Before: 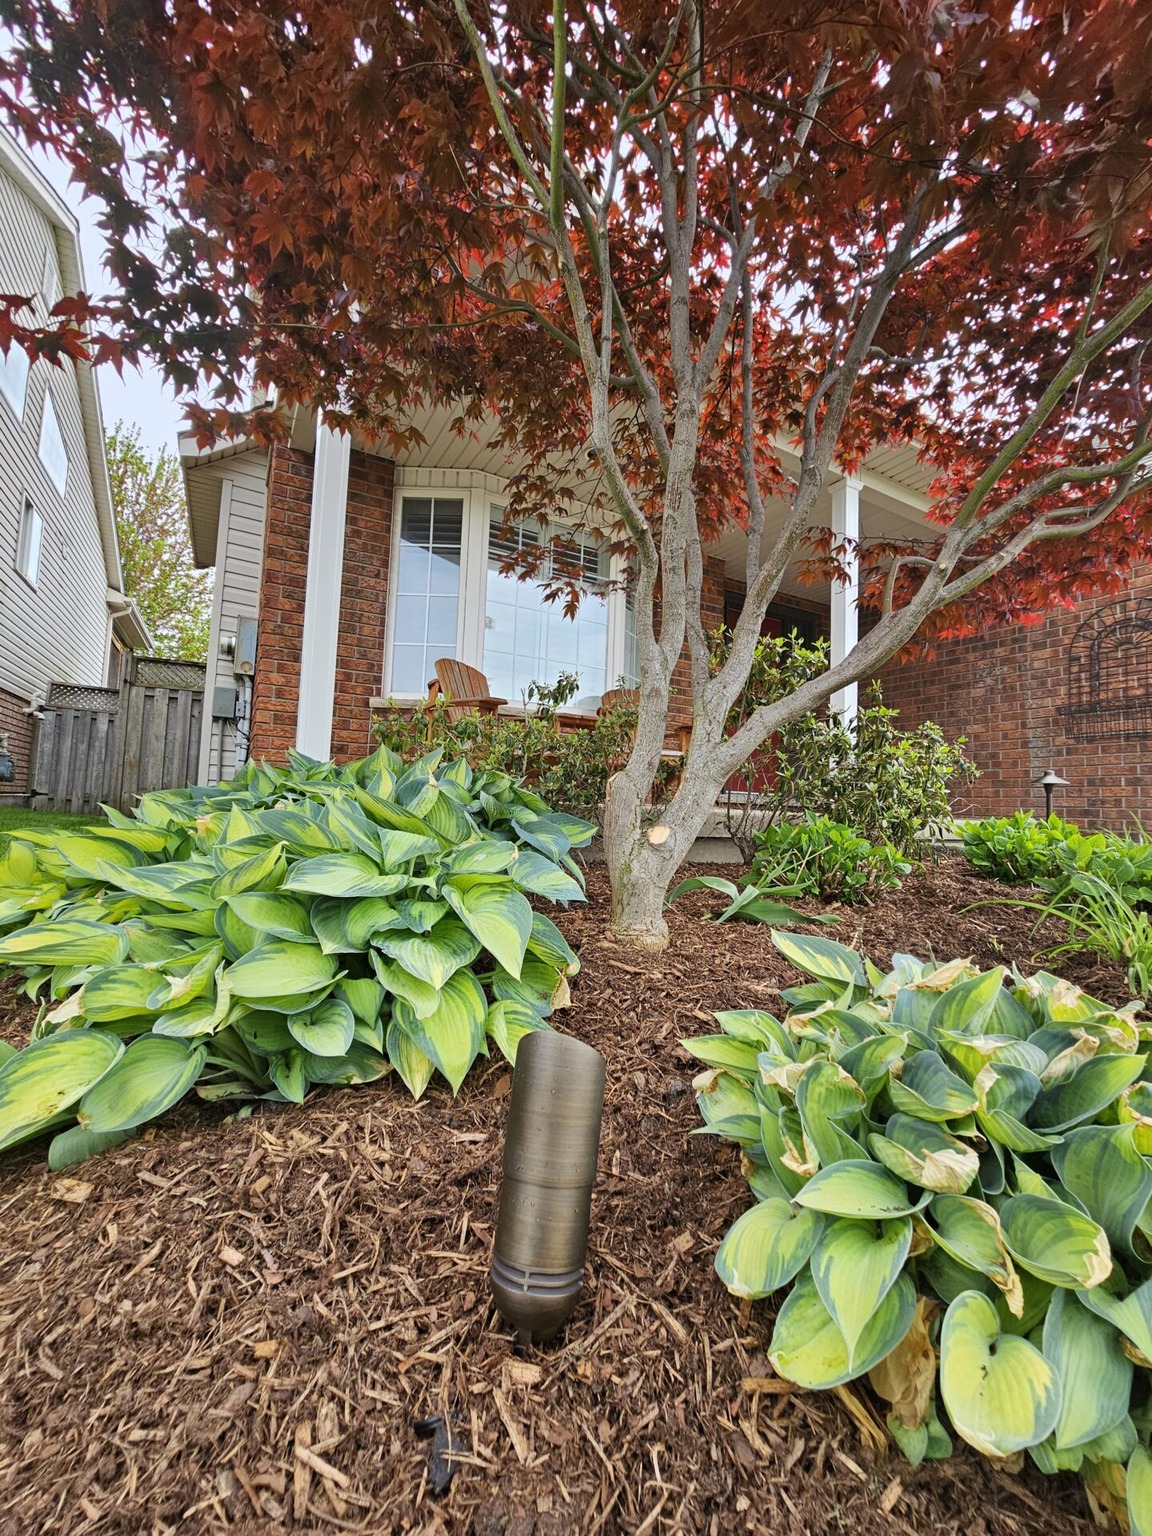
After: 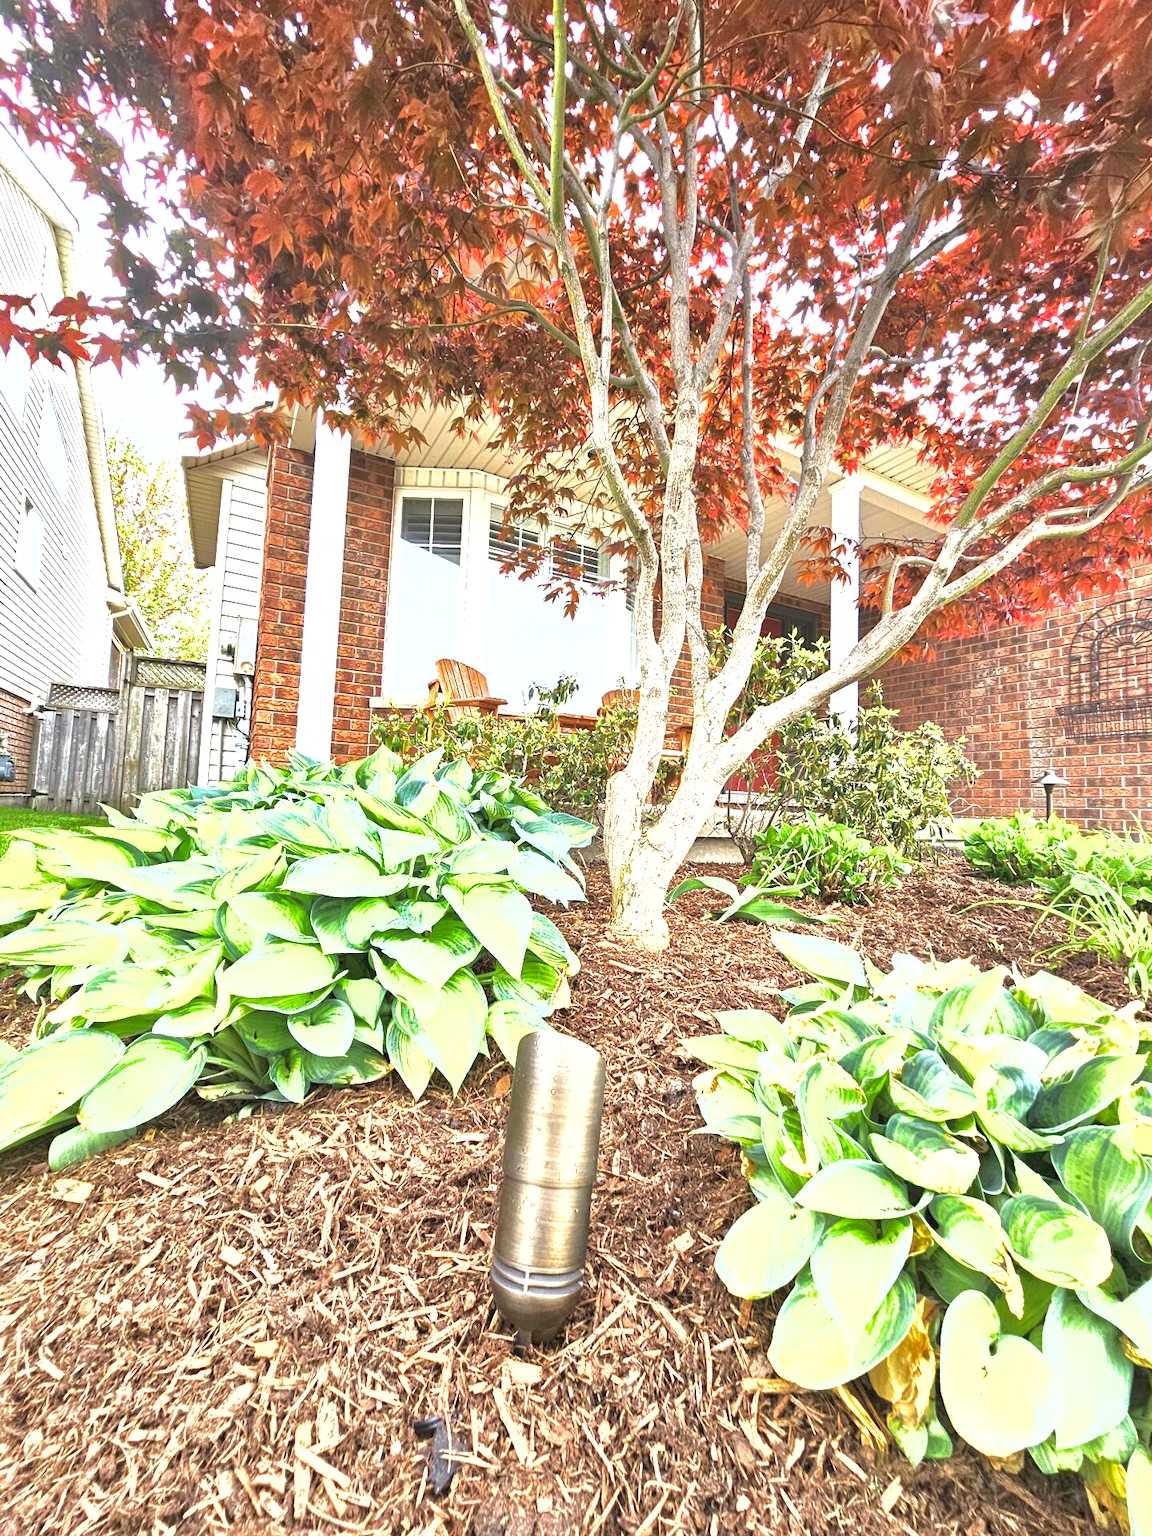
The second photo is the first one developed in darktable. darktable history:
local contrast: highlights 100%, shadows 100%, detail 120%, midtone range 0.2
exposure: black level correction 0, exposure 2 EV, compensate highlight preservation false
tone equalizer: -7 EV 0.18 EV, -6 EV 0.12 EV, -5 EV 0.08 EV, -4 EV 0.04 EV, -2 EV -0.02 EV, -1 EV -0.04 EV, +0 EV -0.06 EV, luminance estimator HSV value / RGB max
shadows and highlights: on, module defaults
